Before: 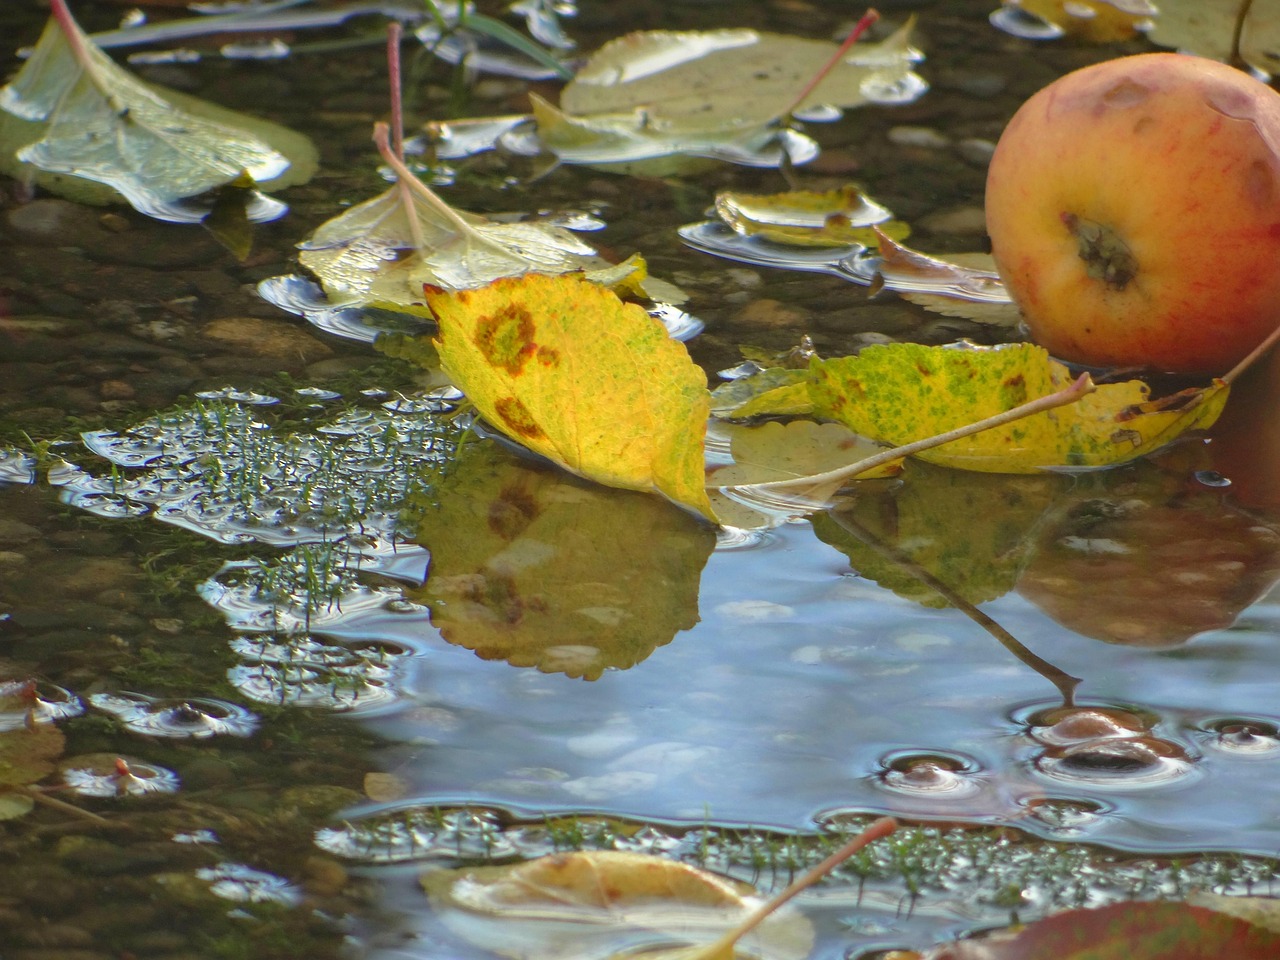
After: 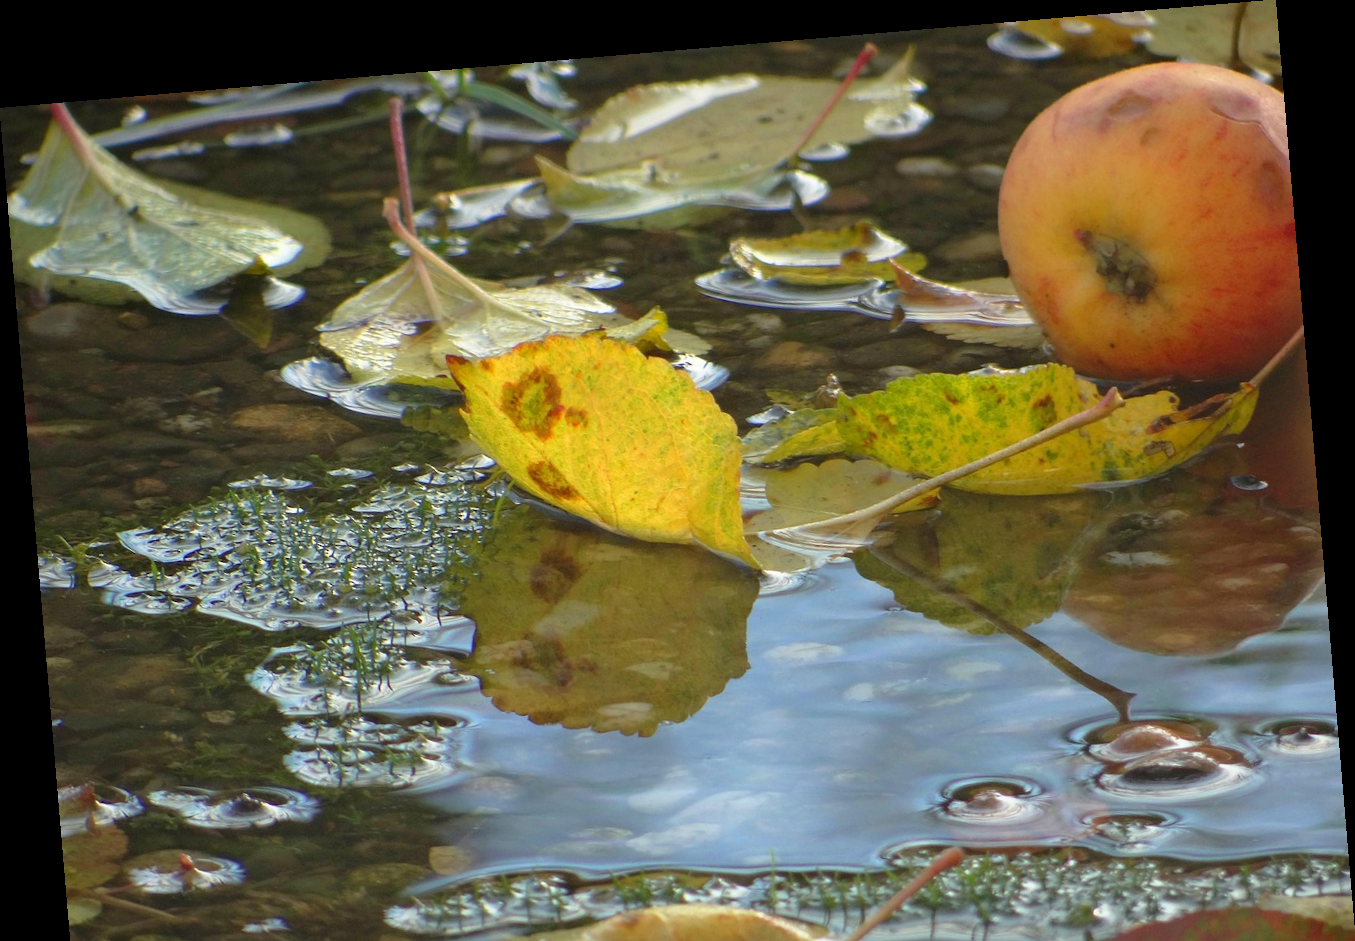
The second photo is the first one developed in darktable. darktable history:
rotate and perspective: rotation -4.86°, automatic cropping off
crop and rotate: top 0%, bottom 11.49%
